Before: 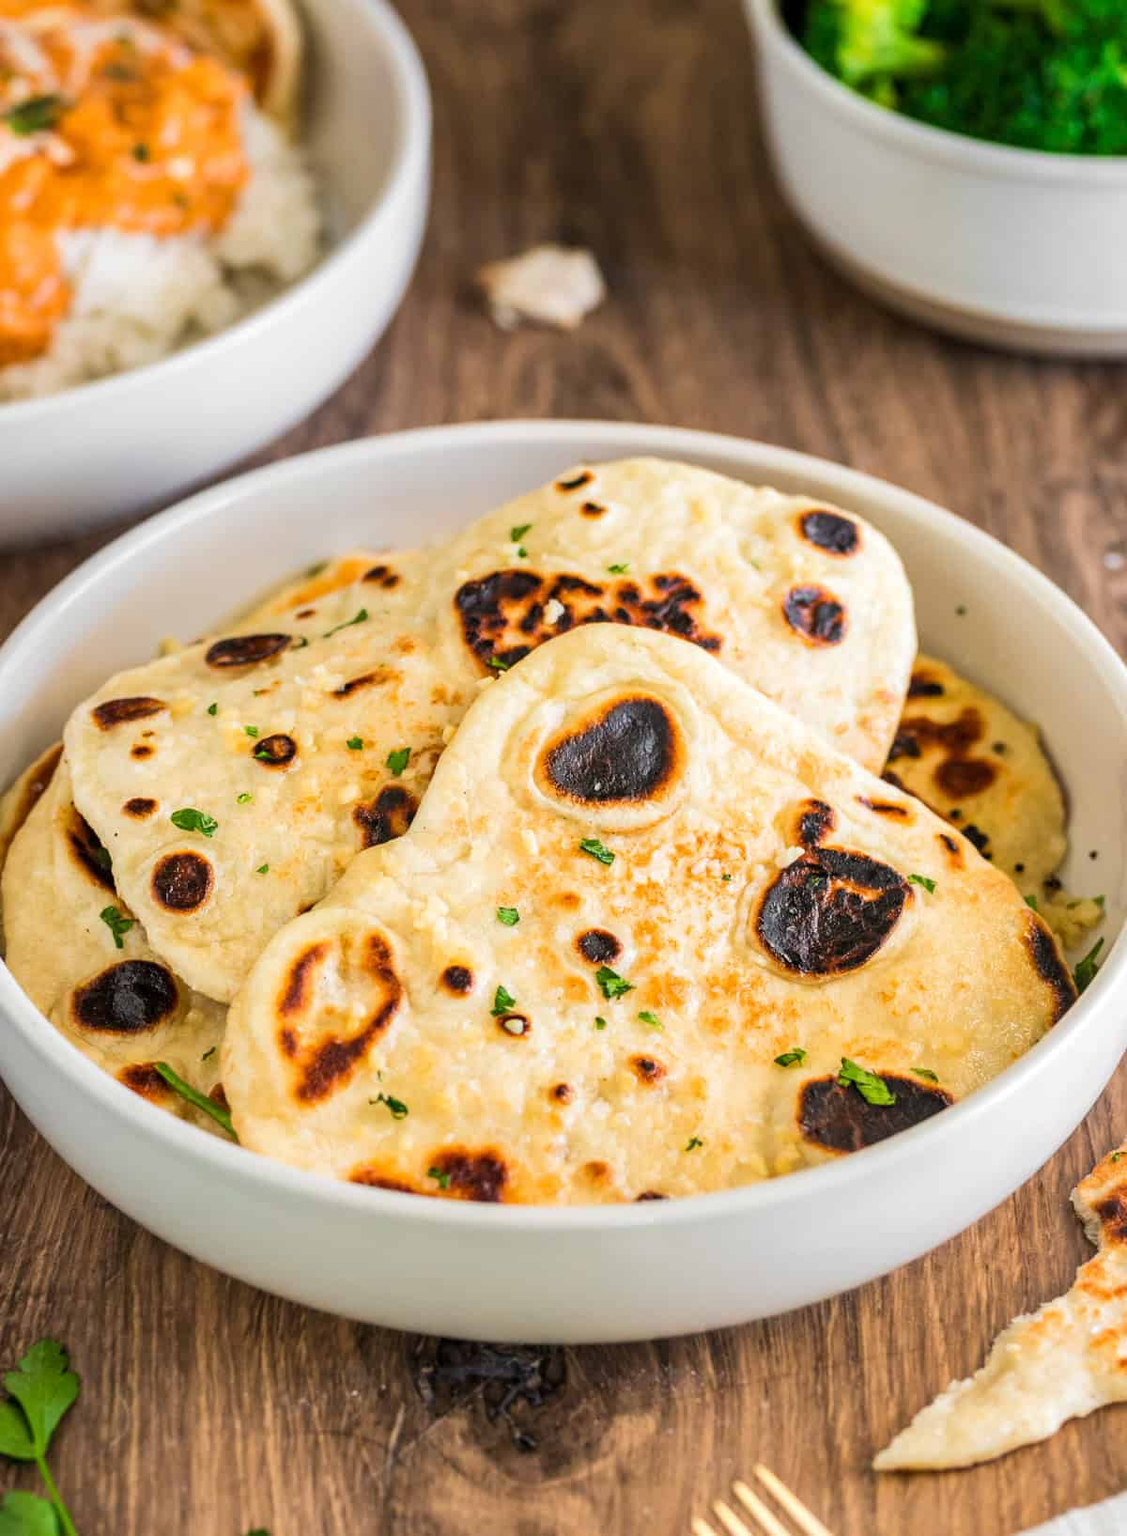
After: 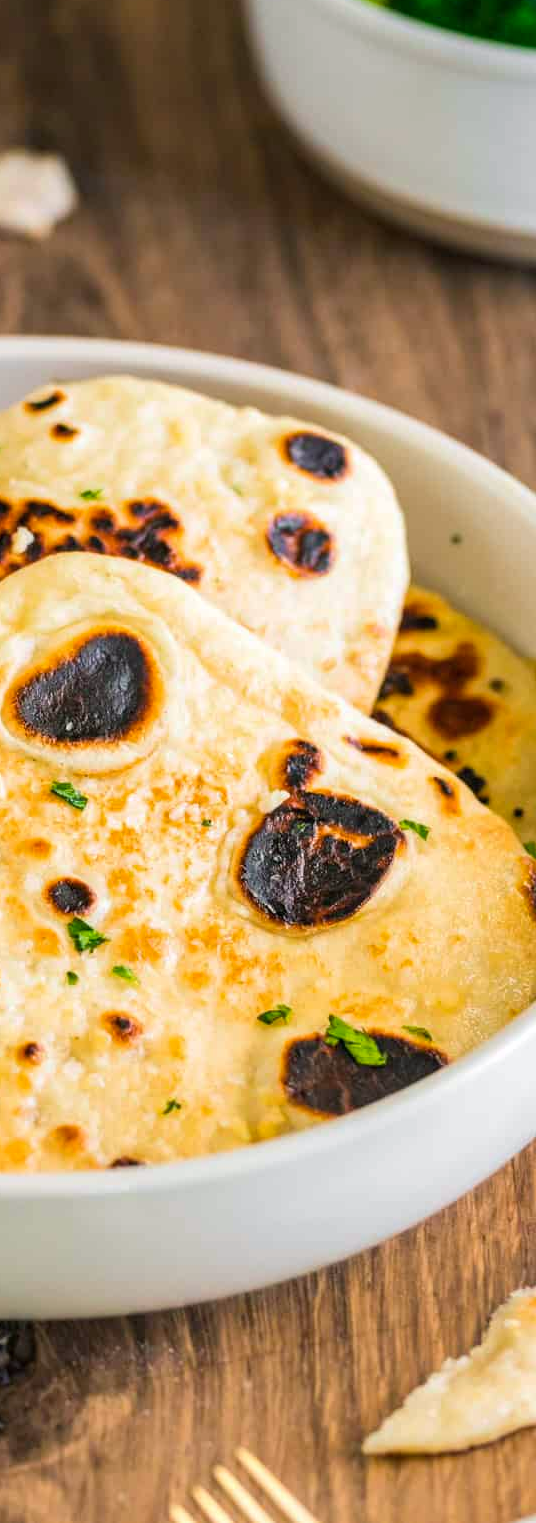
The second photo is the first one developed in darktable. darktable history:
sharpen: radius 2.854, amount 0.884, threshold 47.523
color balance rgb: power › chroma 0.52%, power › hue 215.25°, perceptual saturation grading › global saturation 4.99%, global vibrance 20%
crop: left 47.284%, top 6.841%, right 8.002%
